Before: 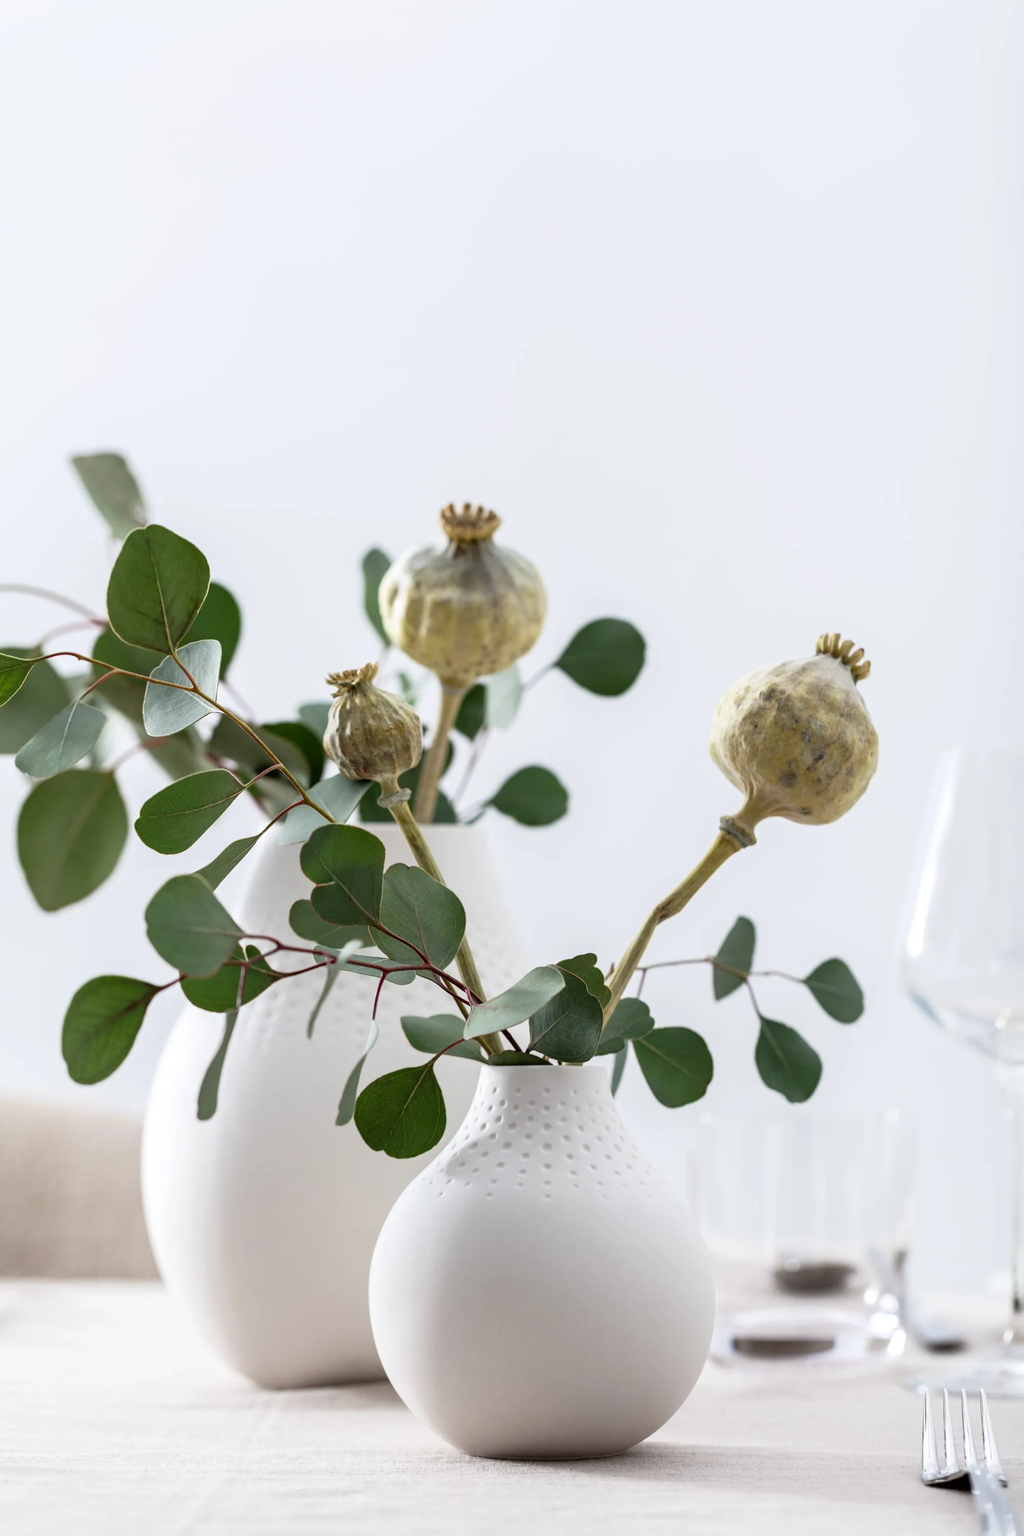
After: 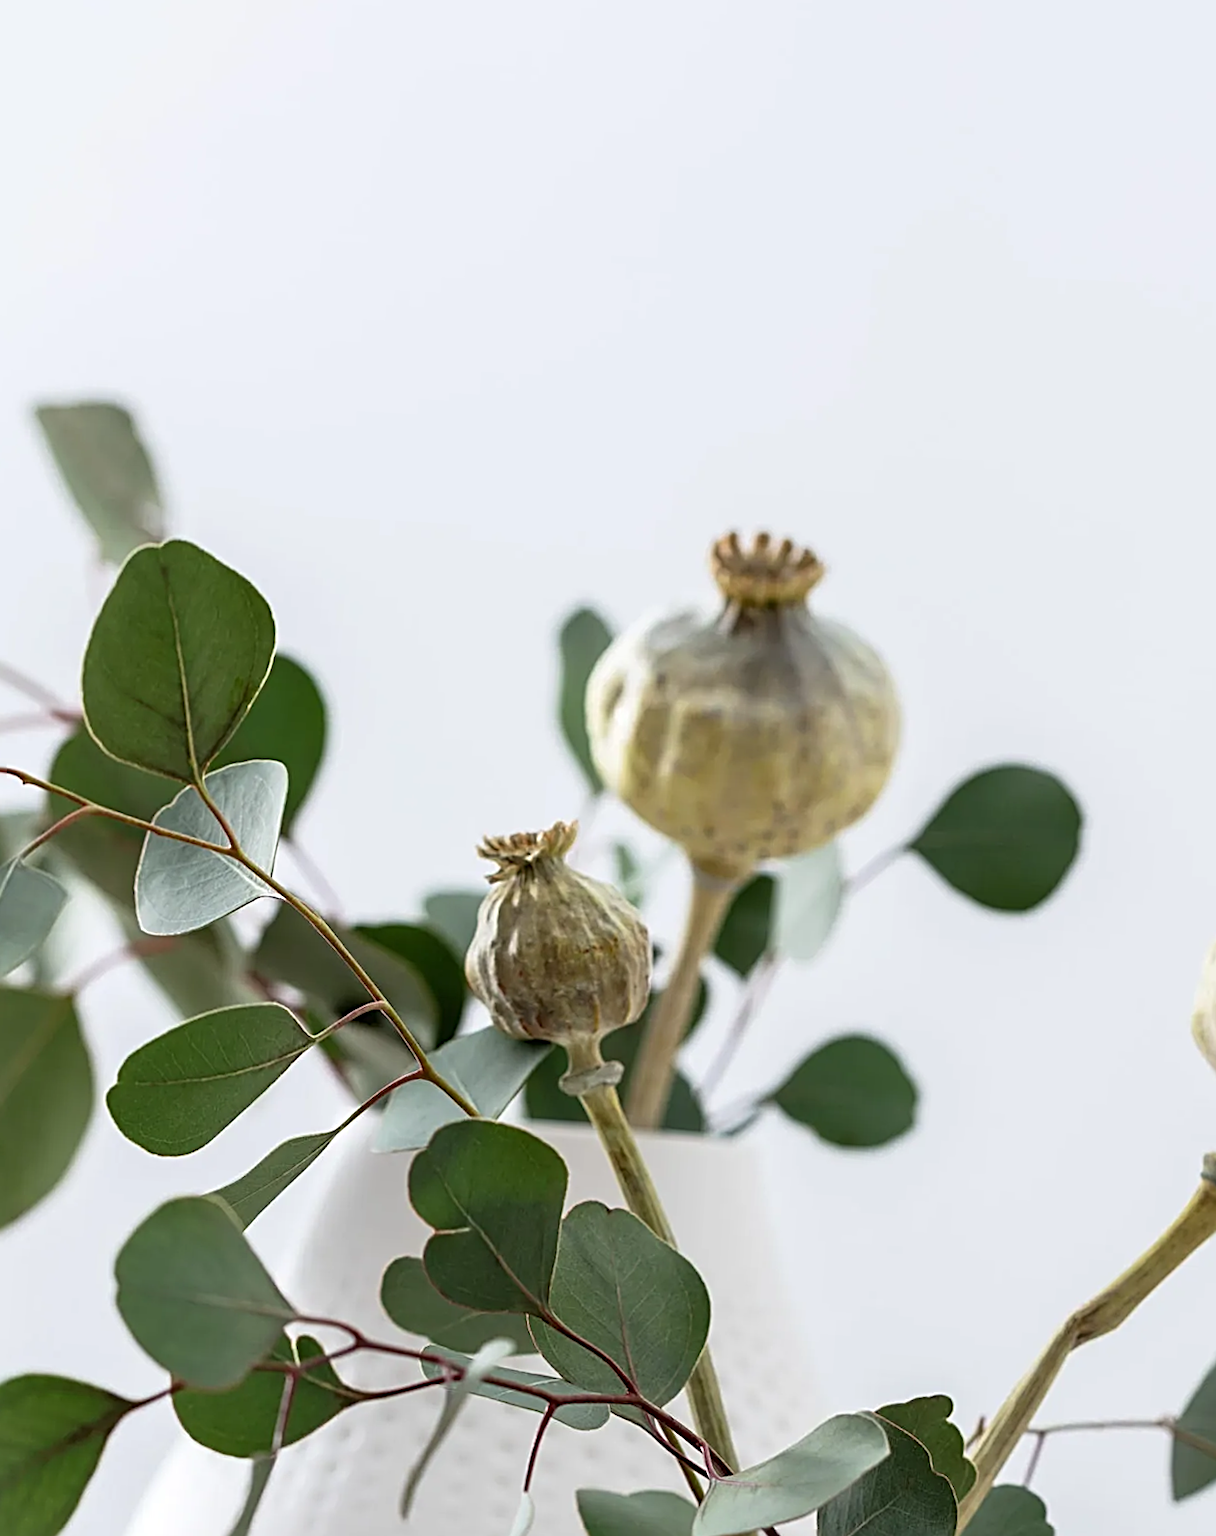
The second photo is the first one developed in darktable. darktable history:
sharpen: radius 2.584, amount 0.688
crop and rotate: angle -4.99°, left 2.122%, top 6.945%, right 27.566%, bottom 30.519%
rotate and perspective: rotation -1.32°, lens shift (horizontal) -0.031, crop left 0.015, crop right 0.985, crop top 0.047, crop bottom 0.982
